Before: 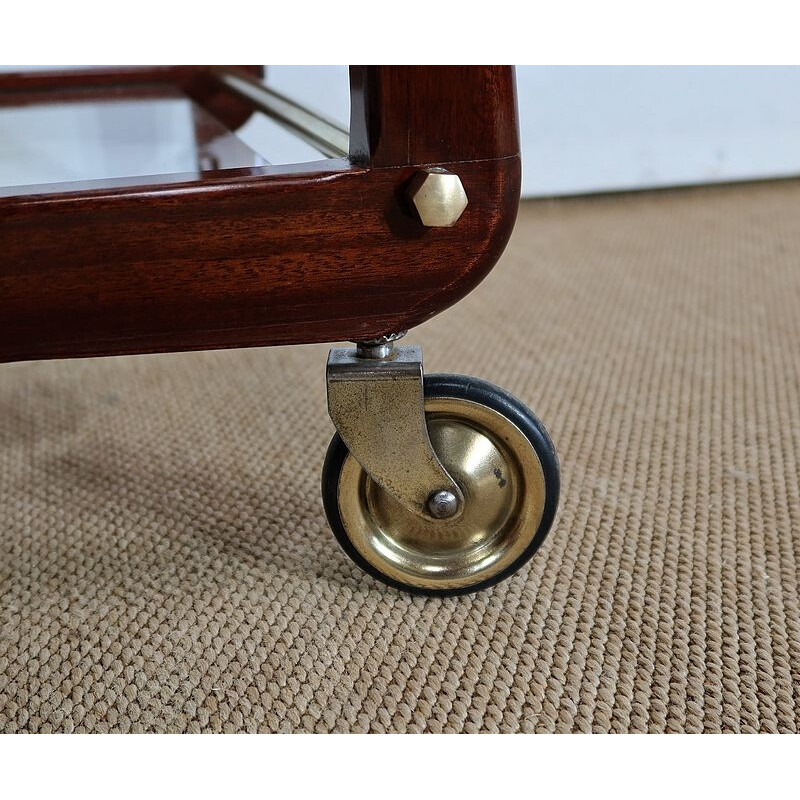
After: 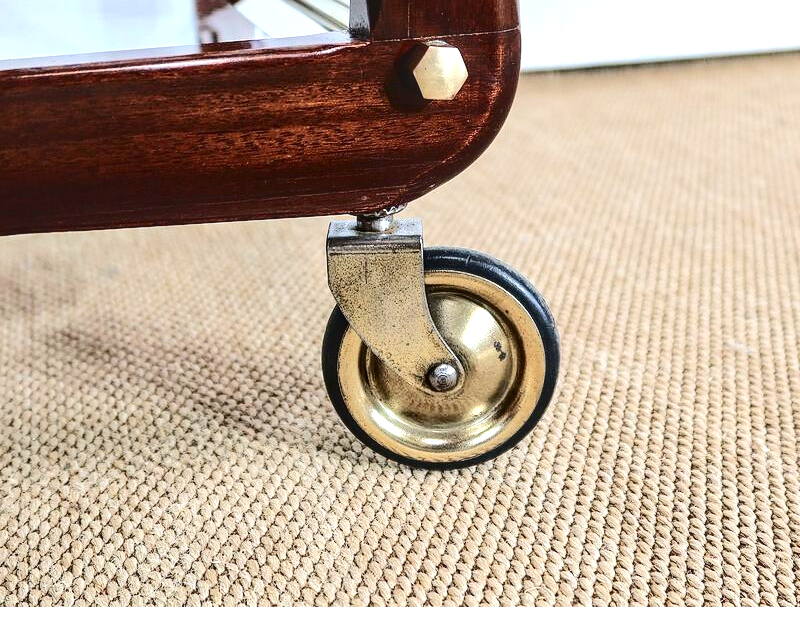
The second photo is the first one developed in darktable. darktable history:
exposure: black level correction 0, exposure 1.104 EV, compensate highlight preservation false
local contrast: on, module defaults
crop and rotate: top 15.96%, bottom 5.307%
tone curve: curves: ch0 [(0, 0) (0.003, 0.017) (0.011, 0.017) (0.025, 0.017) (0.044, 0.019) (0.069, 0.03) (0.1, 0.046) (0.136, 0.066) (0.177, 0.104) (0.224, 0.151) (0.277, 0.231) (0.335, 0.321) (0.399, 0.454) (0.468, 0.567) (0.543, 0.674) (0.623, 0.763) (0.709, 0.82) (0.801, 0.872) (0.898, 0.934) (1, 1)], color space Lab, independent channels, preserve colors none
